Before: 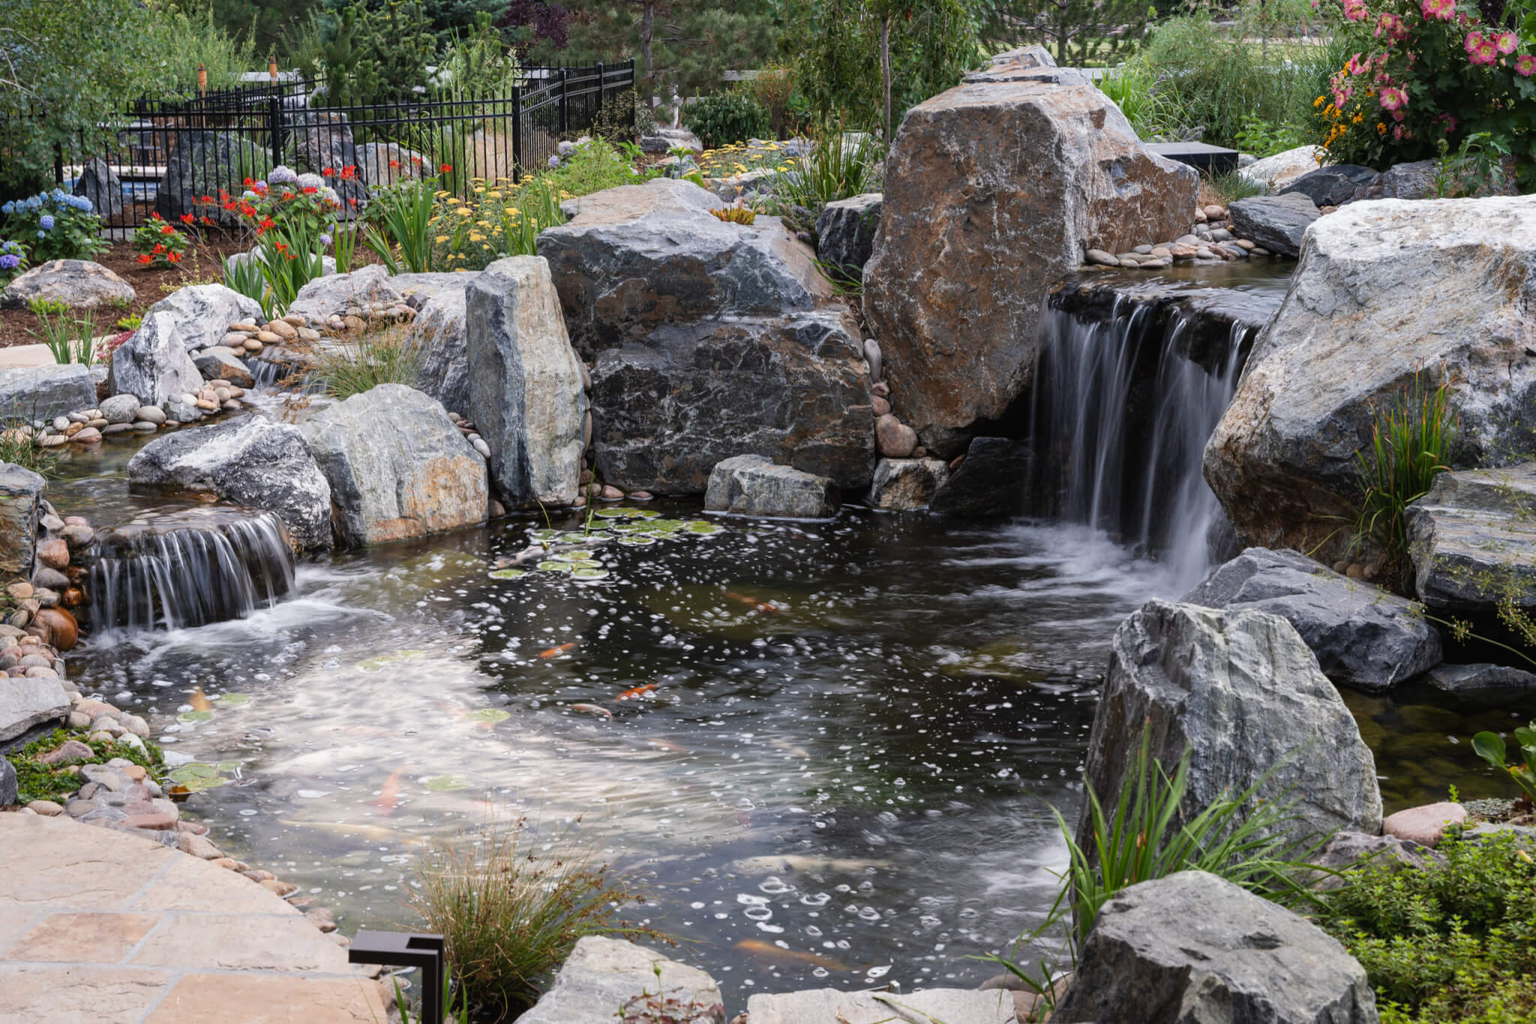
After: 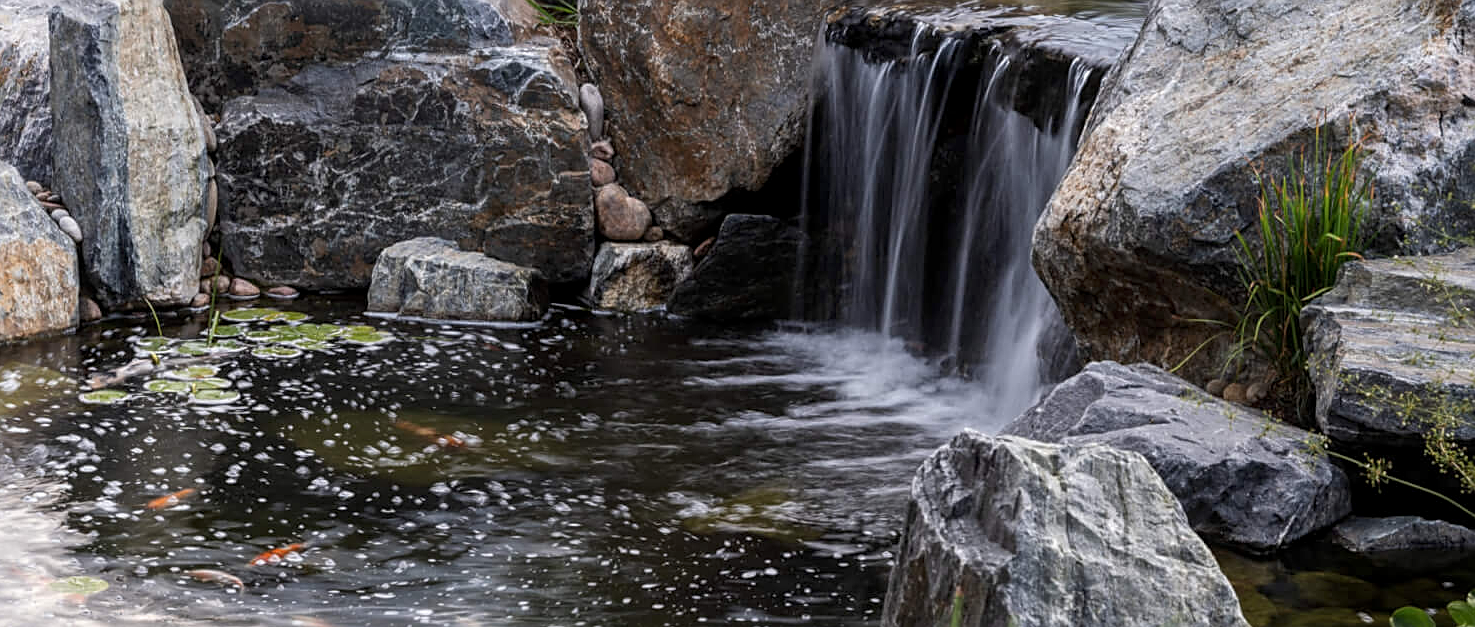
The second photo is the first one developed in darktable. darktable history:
sharpen: on, module defaults
local contrast: on, module defaults
crop and rotate: left 27.938%, top 27.046%, bottom 27.046%
